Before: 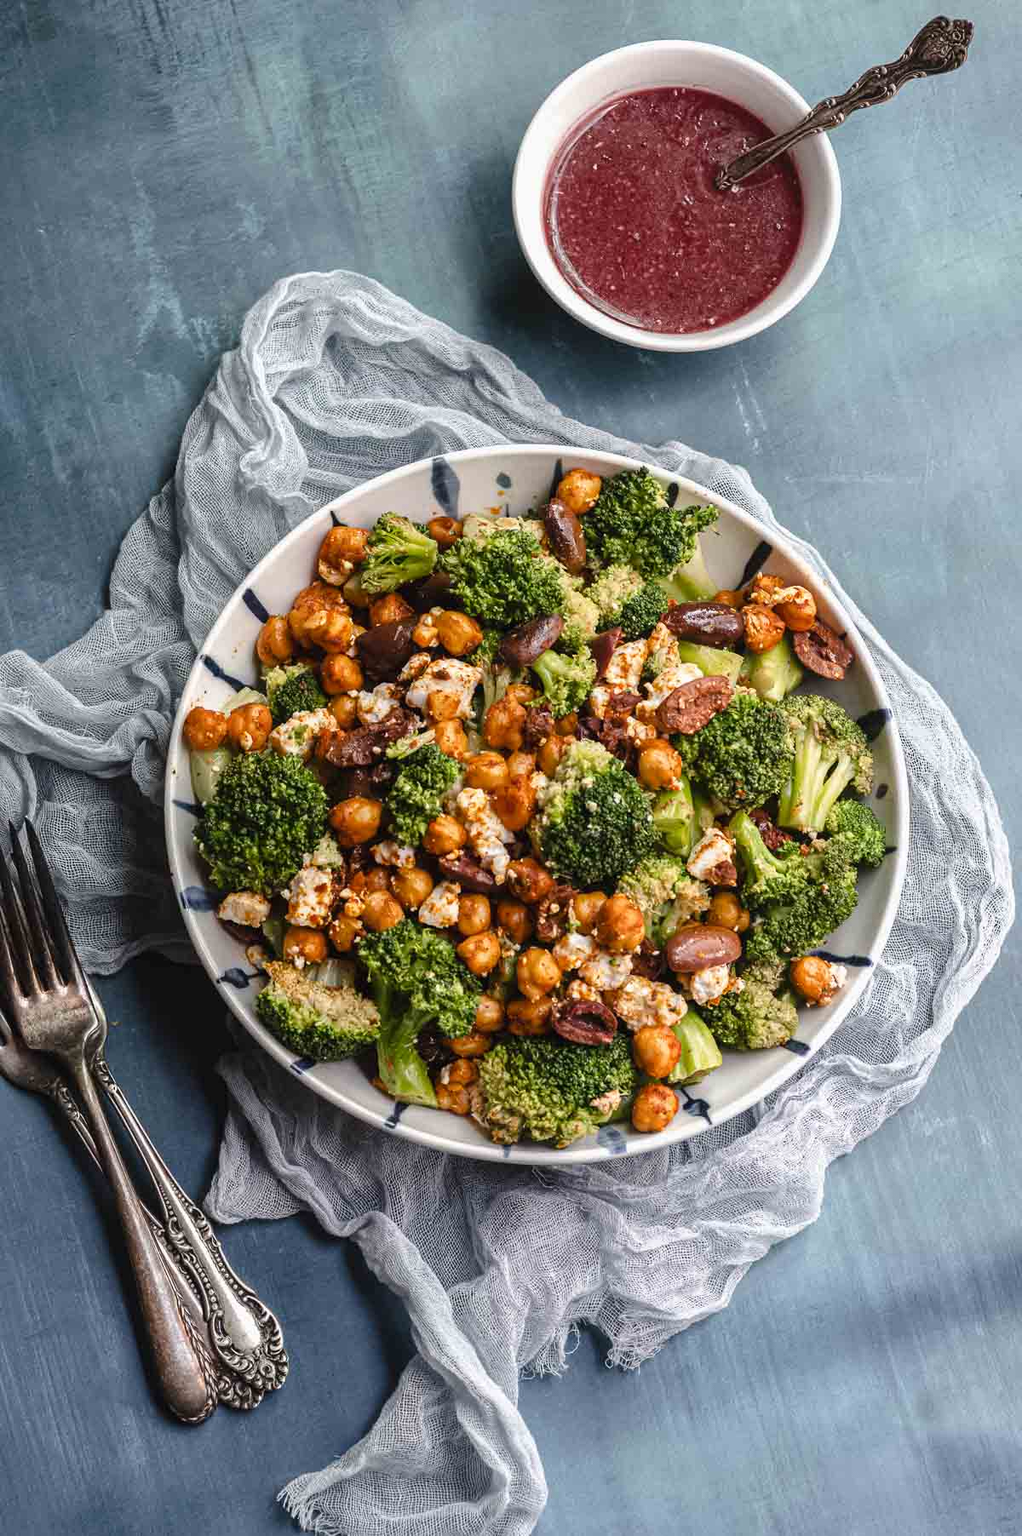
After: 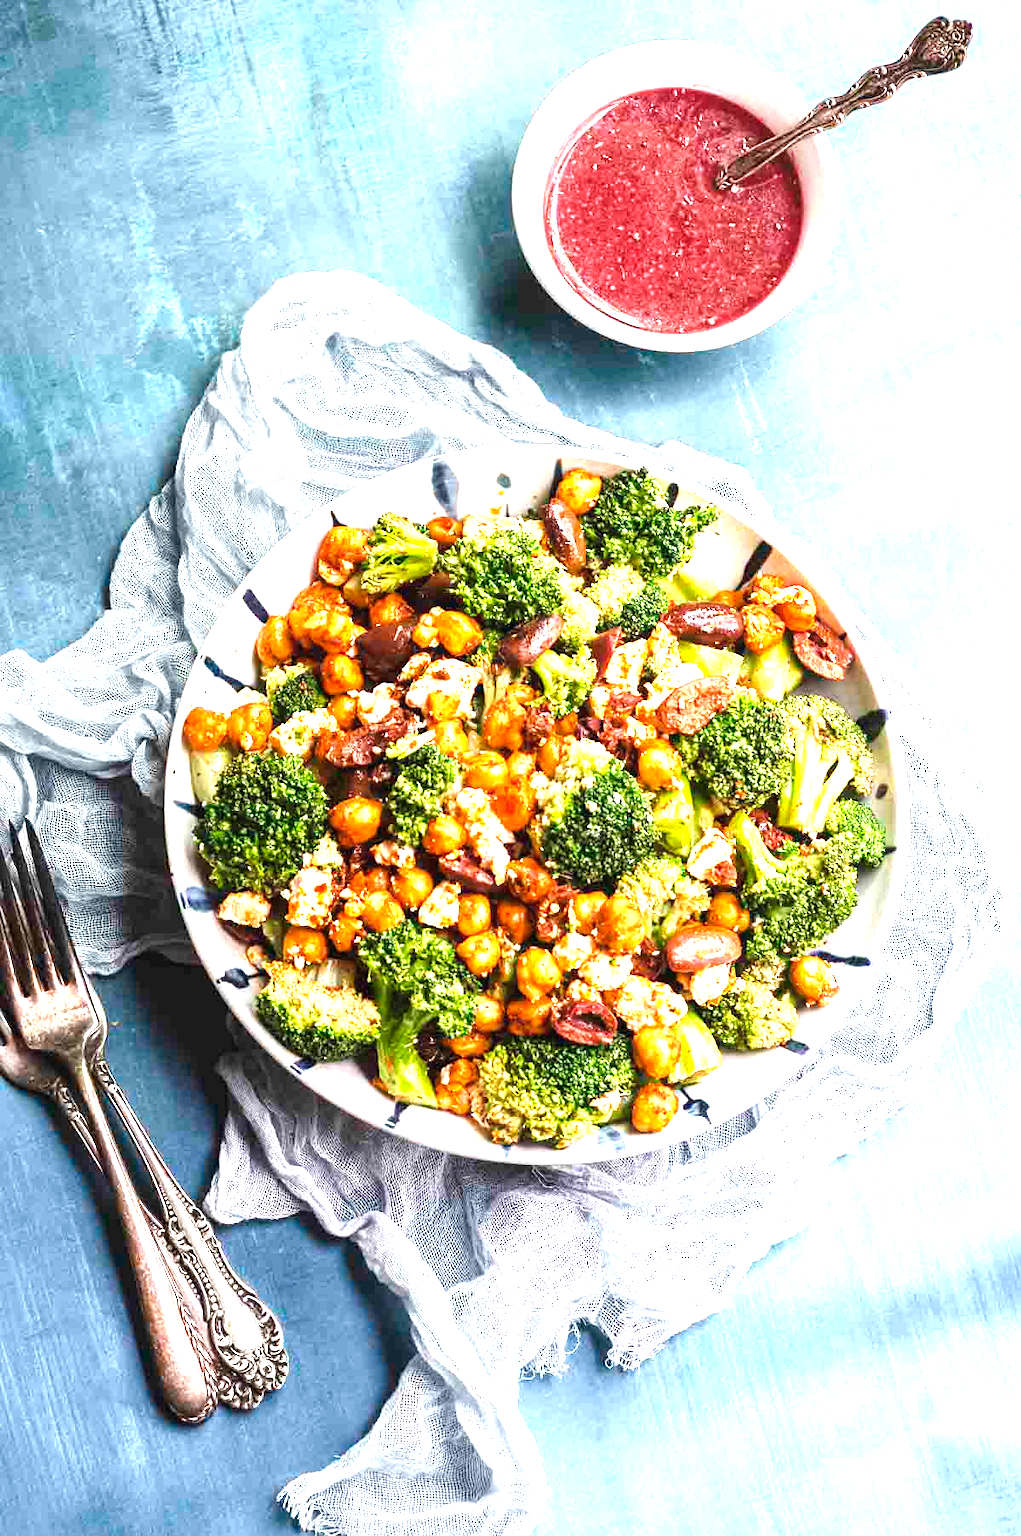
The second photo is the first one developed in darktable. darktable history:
exposure: black level correction 0, exposure 1.579 EV, compensate exposure bias true, compensate highlight preservation false
